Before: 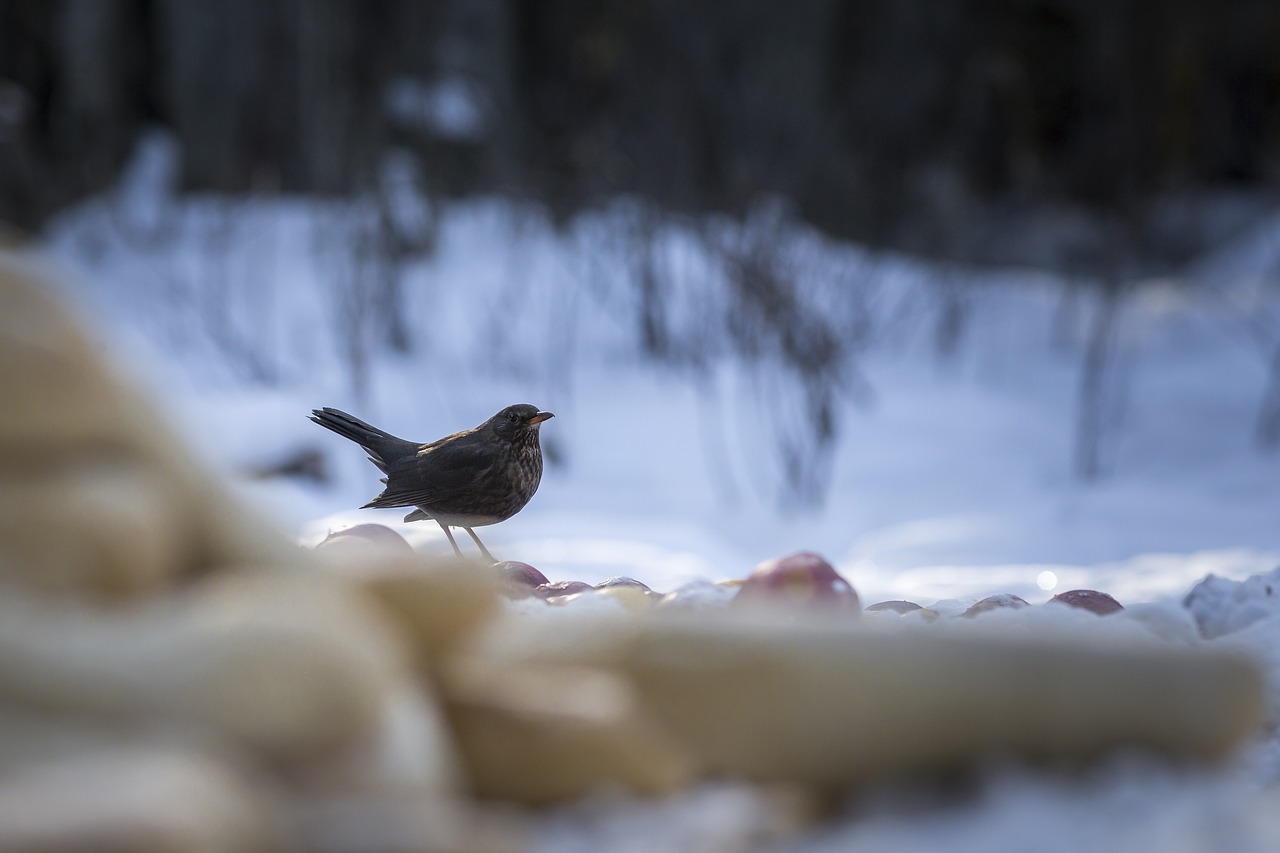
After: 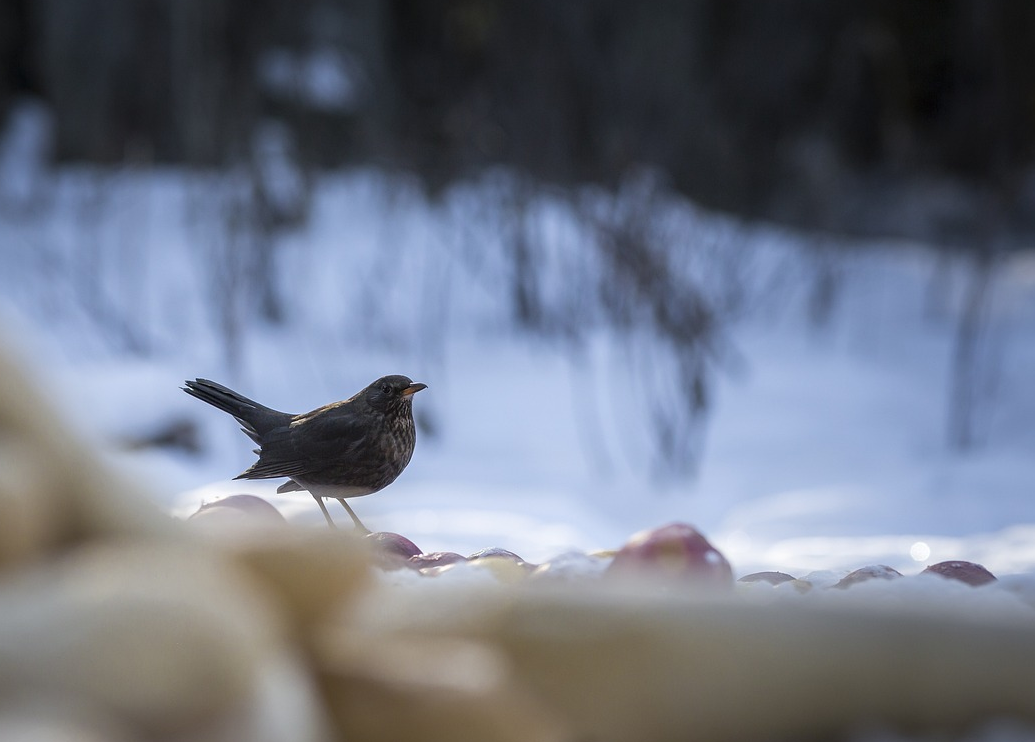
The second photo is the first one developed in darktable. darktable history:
crop: left 9.929%, top 3.475%, right 9.188%, bottom 9.529%
white balance: emerald 1
